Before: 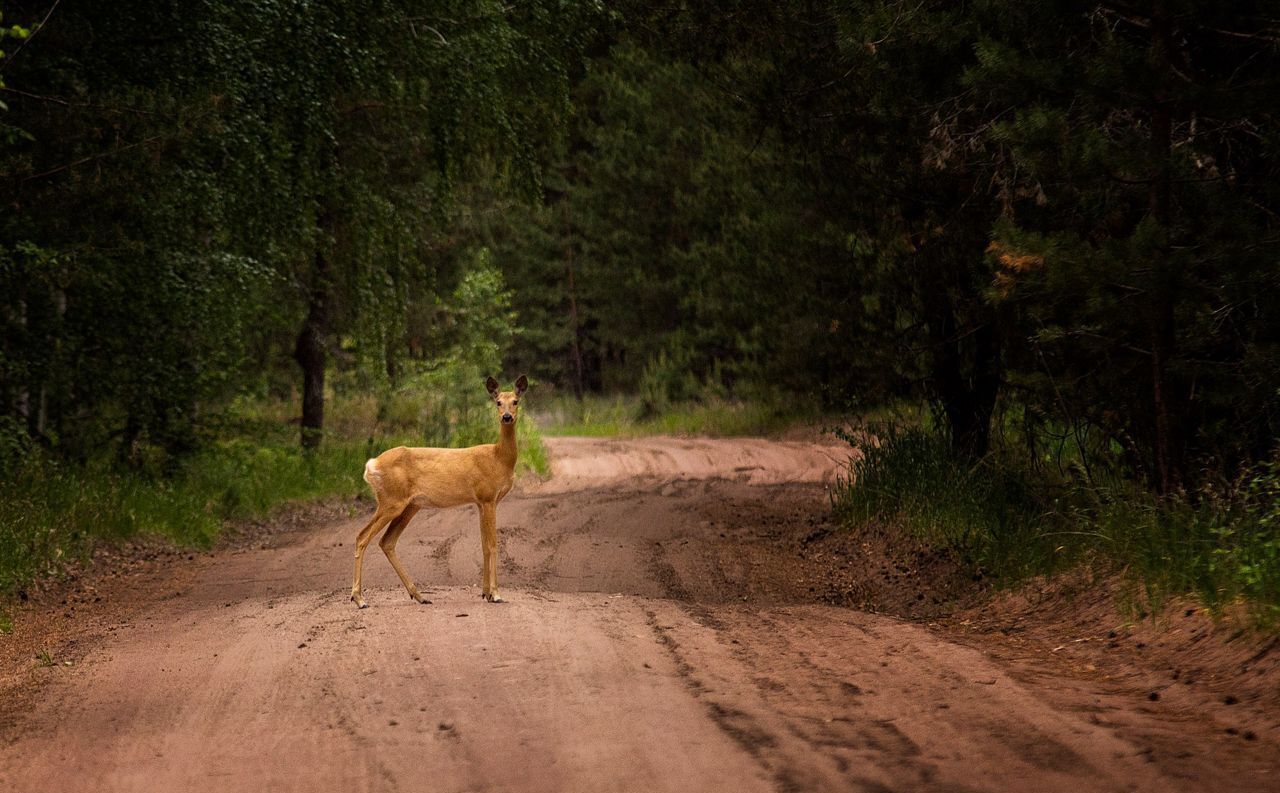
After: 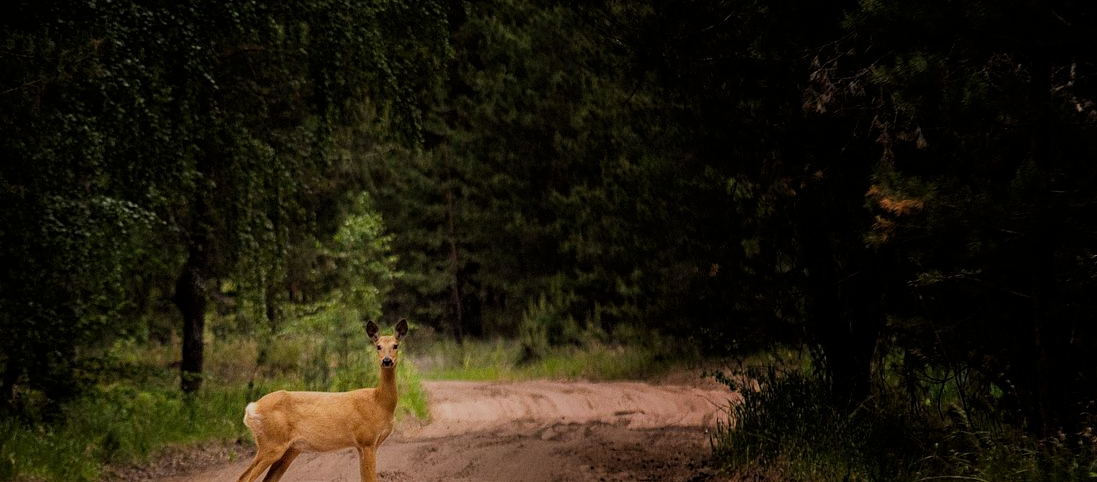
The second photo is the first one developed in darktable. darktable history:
filmic rgb: black relative exposure -7.65 EV, white relative exposure 4.56 EV, hardness 3.61, contrast 0.994, iterations of high-quality reconstruction 0
crop and rotate: left 9.383%, top 7.141%, right 4.855%, bottom 32.051%
